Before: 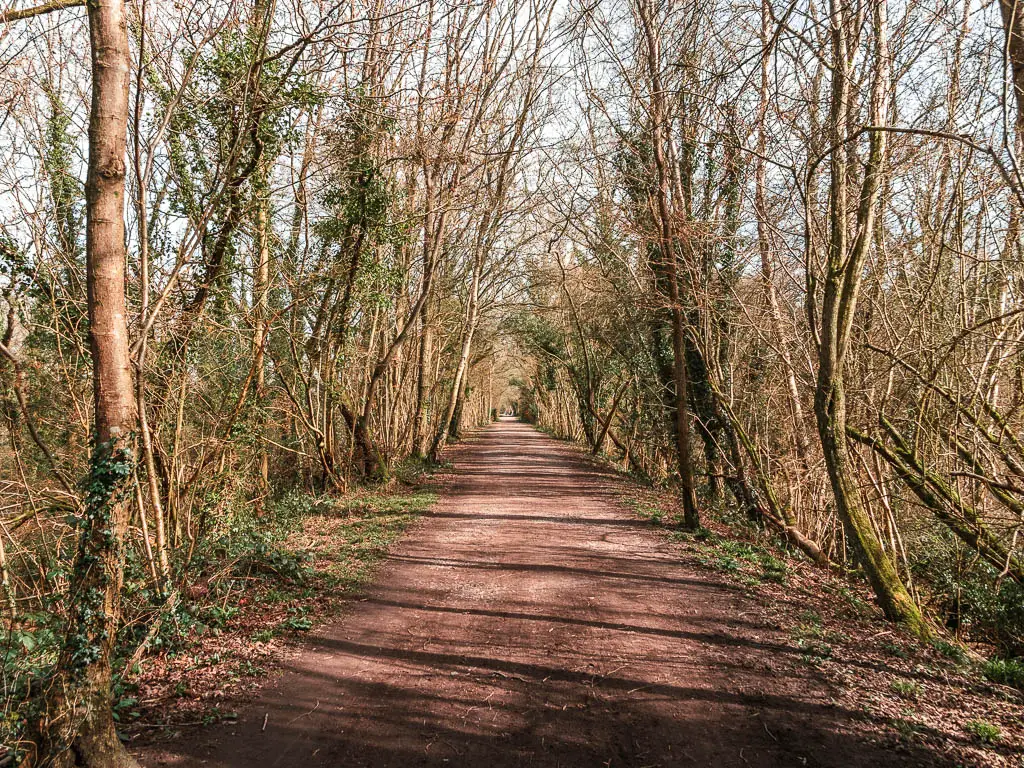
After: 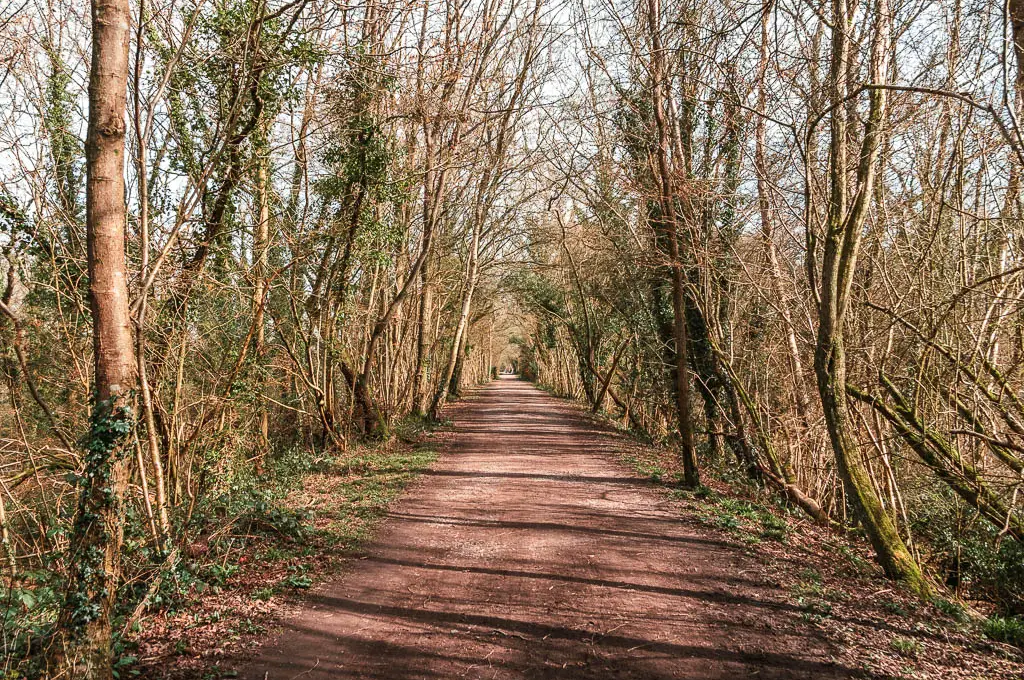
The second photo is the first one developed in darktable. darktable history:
crop and rotate: top 5.541%, bottom 5.823%
